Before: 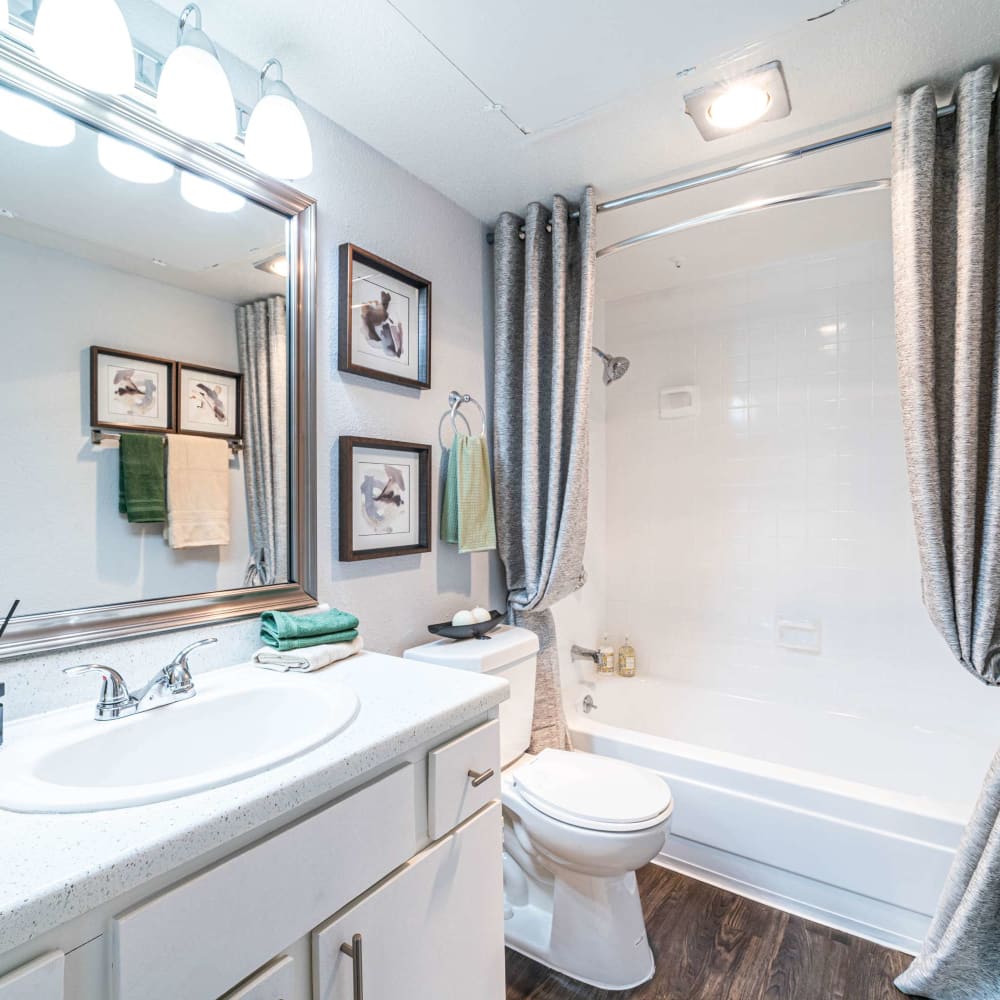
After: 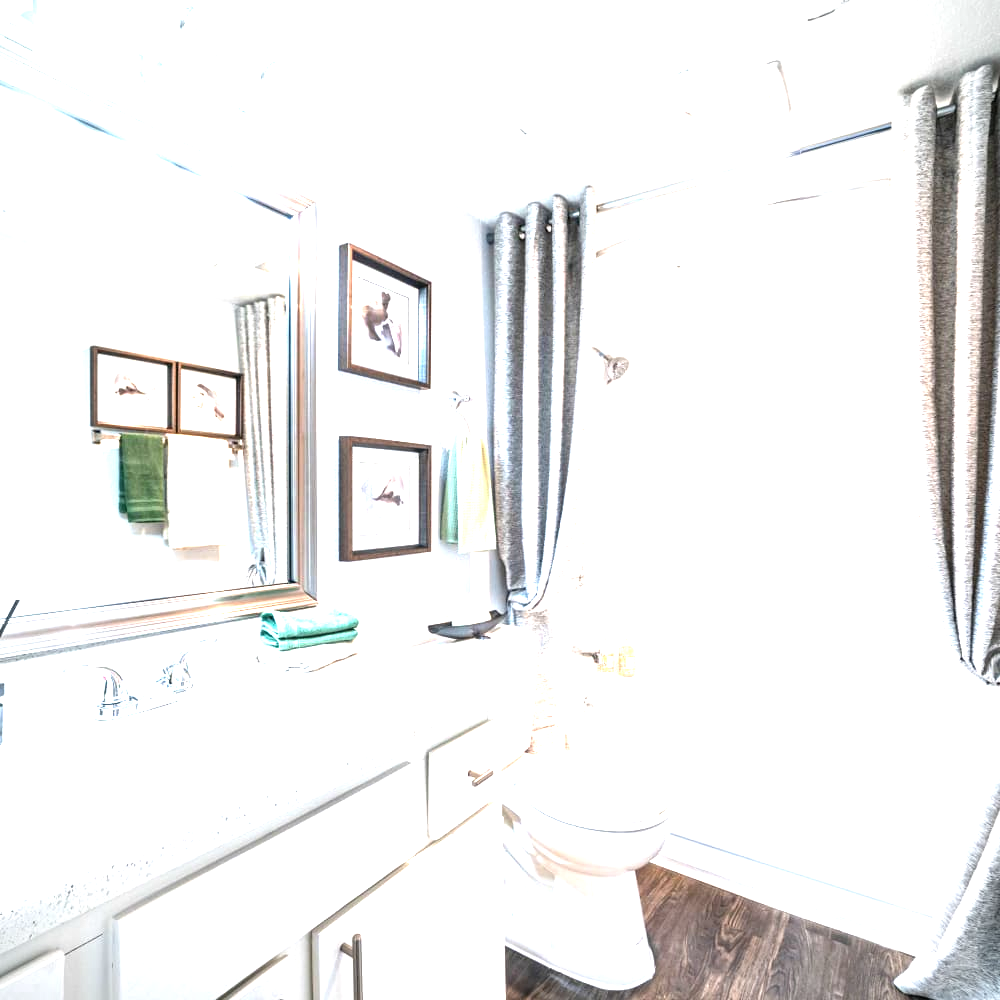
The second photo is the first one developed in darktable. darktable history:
vignetting: fall-off radius 69.7%, center (-0.031, -0.047), automatic ratio true
color calibration: illuminant same as pipeline (D50), adaptation none (bypass), x 0.332, y 0.334, temperature 5016 K
exposure: black level correction 0, exposure 1.484 EV, compensate highlight preservation false
levels: levels [0.016, 0.484, 0.953]
